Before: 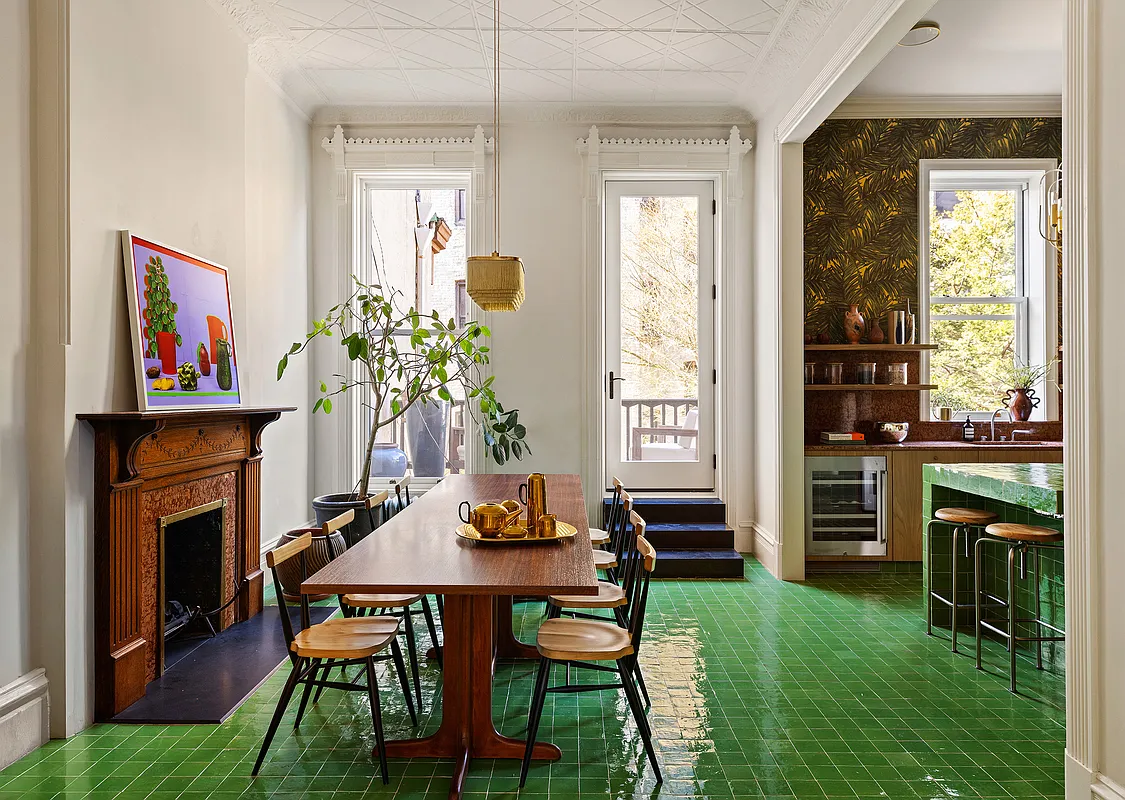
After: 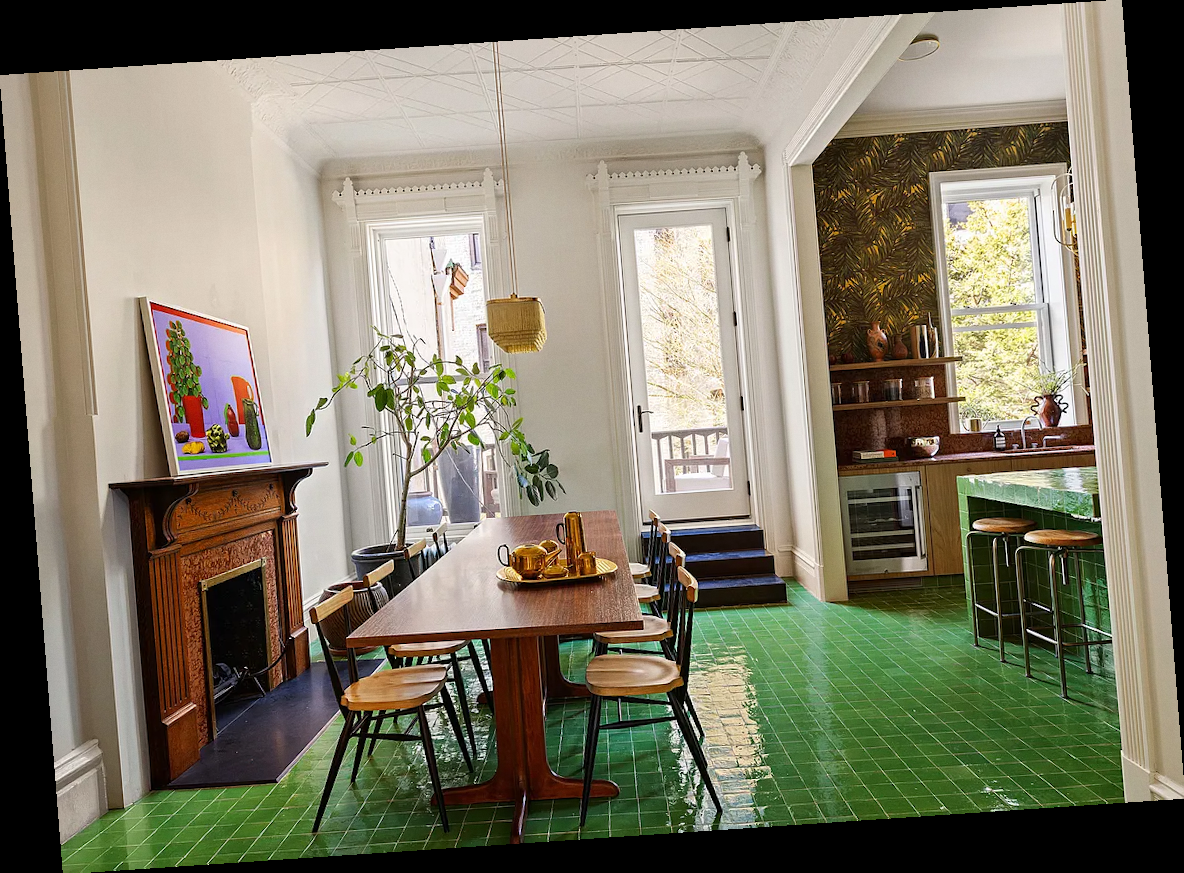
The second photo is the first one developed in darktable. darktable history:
rotate and perspective: rotation -4.2°, shear 0.006, automatic cropping off
grain: coarseness 14.57 ISO, strength 8.8%
